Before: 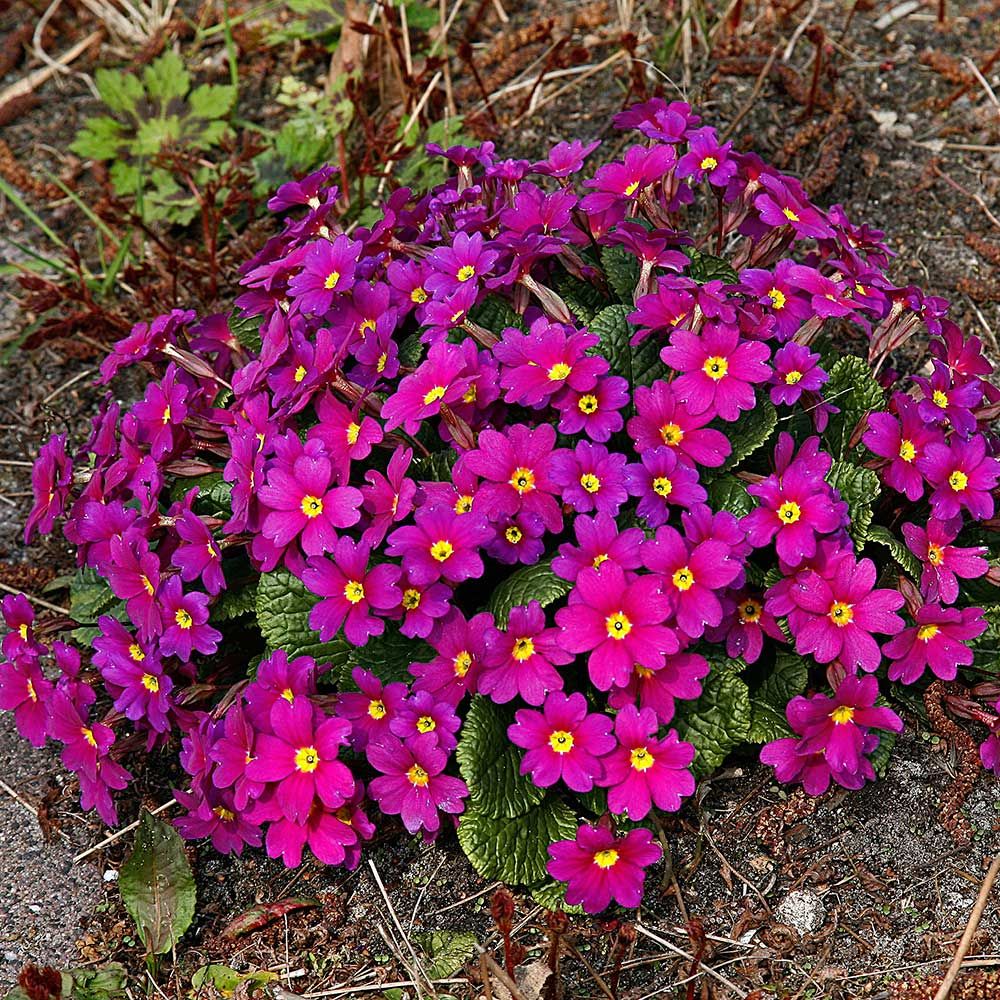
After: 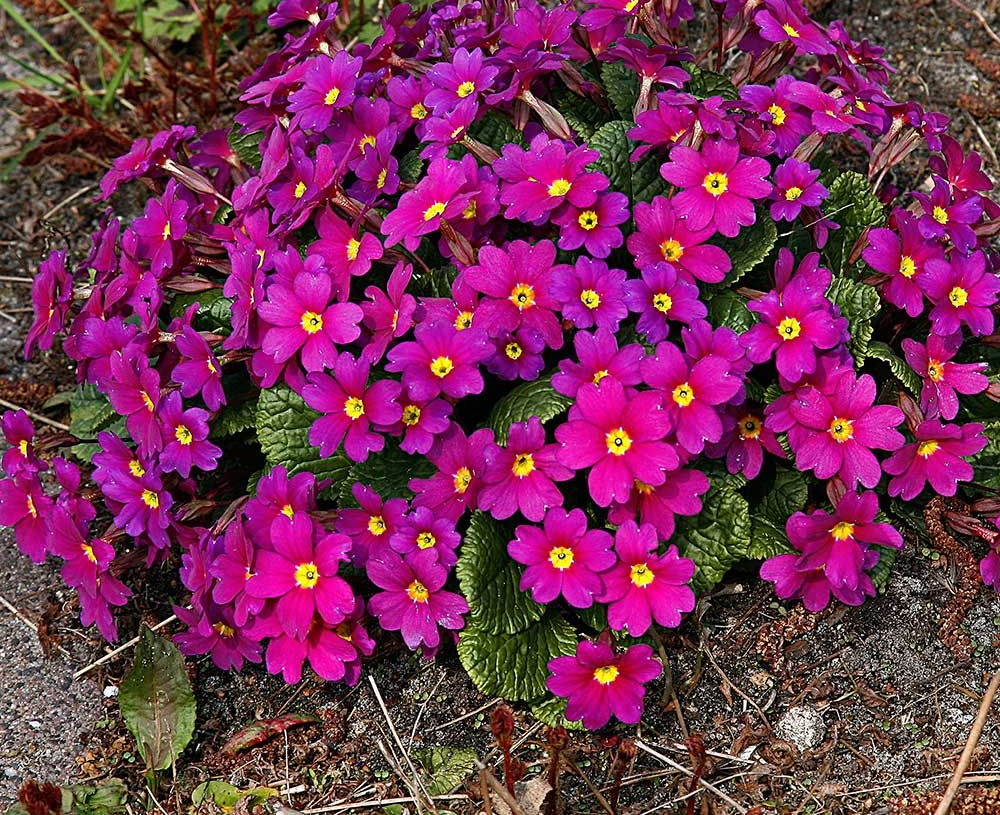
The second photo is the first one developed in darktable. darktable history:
crop and rotate: top 18.472%
